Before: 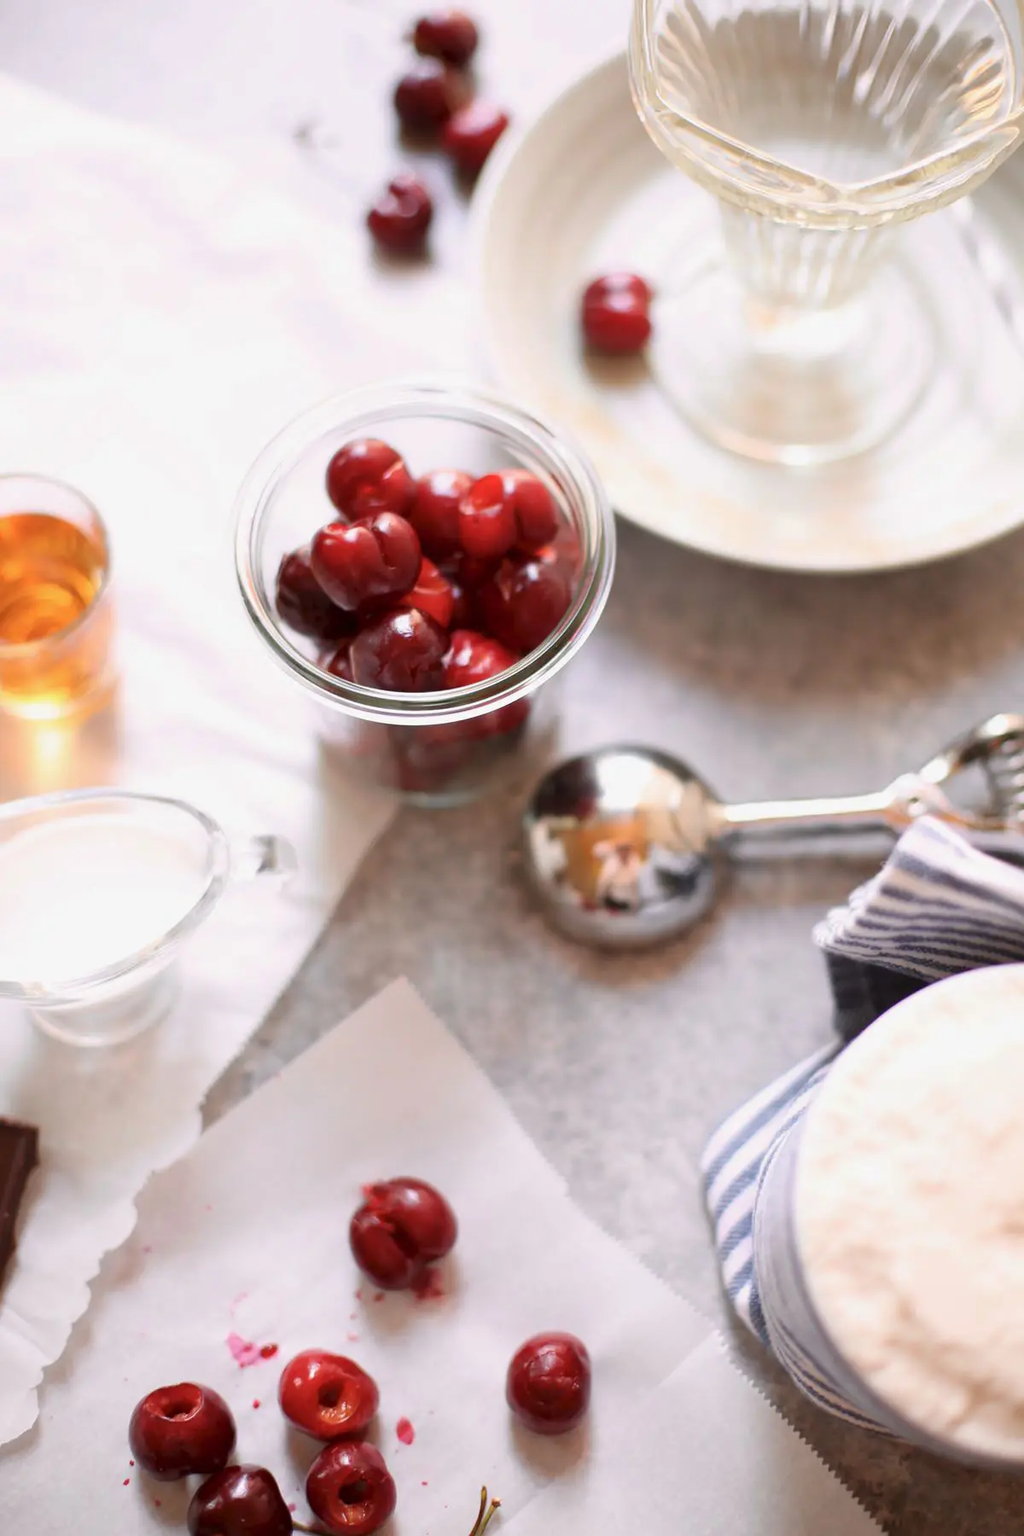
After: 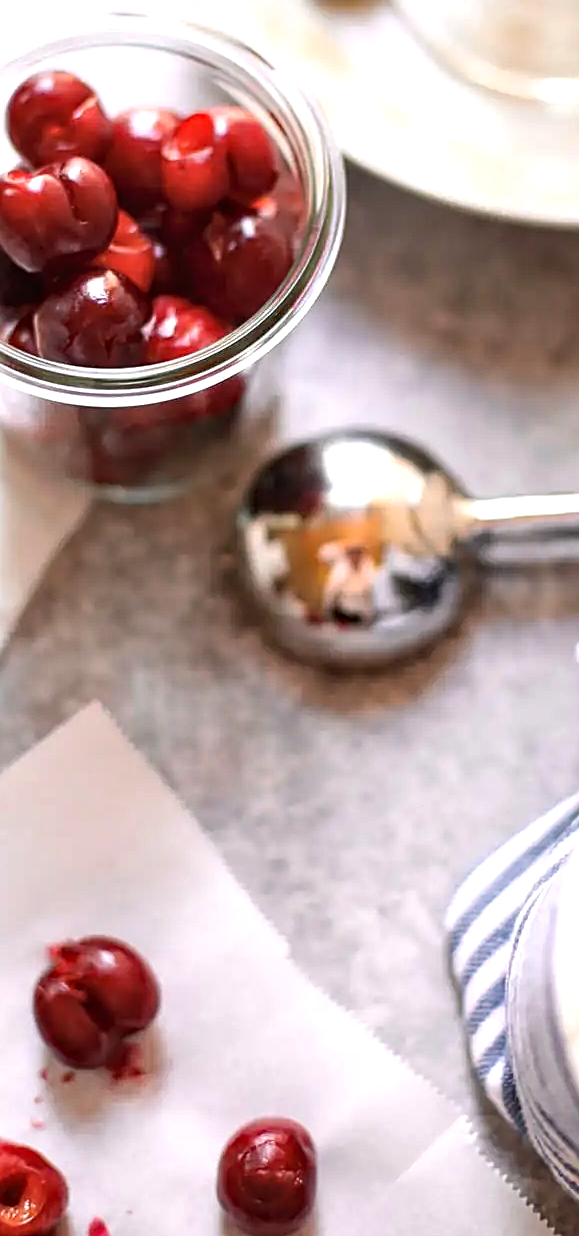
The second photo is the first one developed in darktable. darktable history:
tone equalizer: -8 EV -0.417 EV, -7 EV -0.389 EV, -6 EV -0.333 EV, -5 EV -0.222 EV, -3 EV 0.222 EV, -2 EV 0.333 EV, -1 EV 0.389 EV, +0 EV 0.417 EV, edges refinement/feathering 500, mask exposure compensation -1.57 EV, preserve details no
haze removal: strength 0.25, distance 0.25, compatibility mode true, adaptive false
sharpen: on, module defaults
local contrast: on, module defaults
crop: left 31.379%, top 24.658%, right 20.326%, bottom 6.628%
